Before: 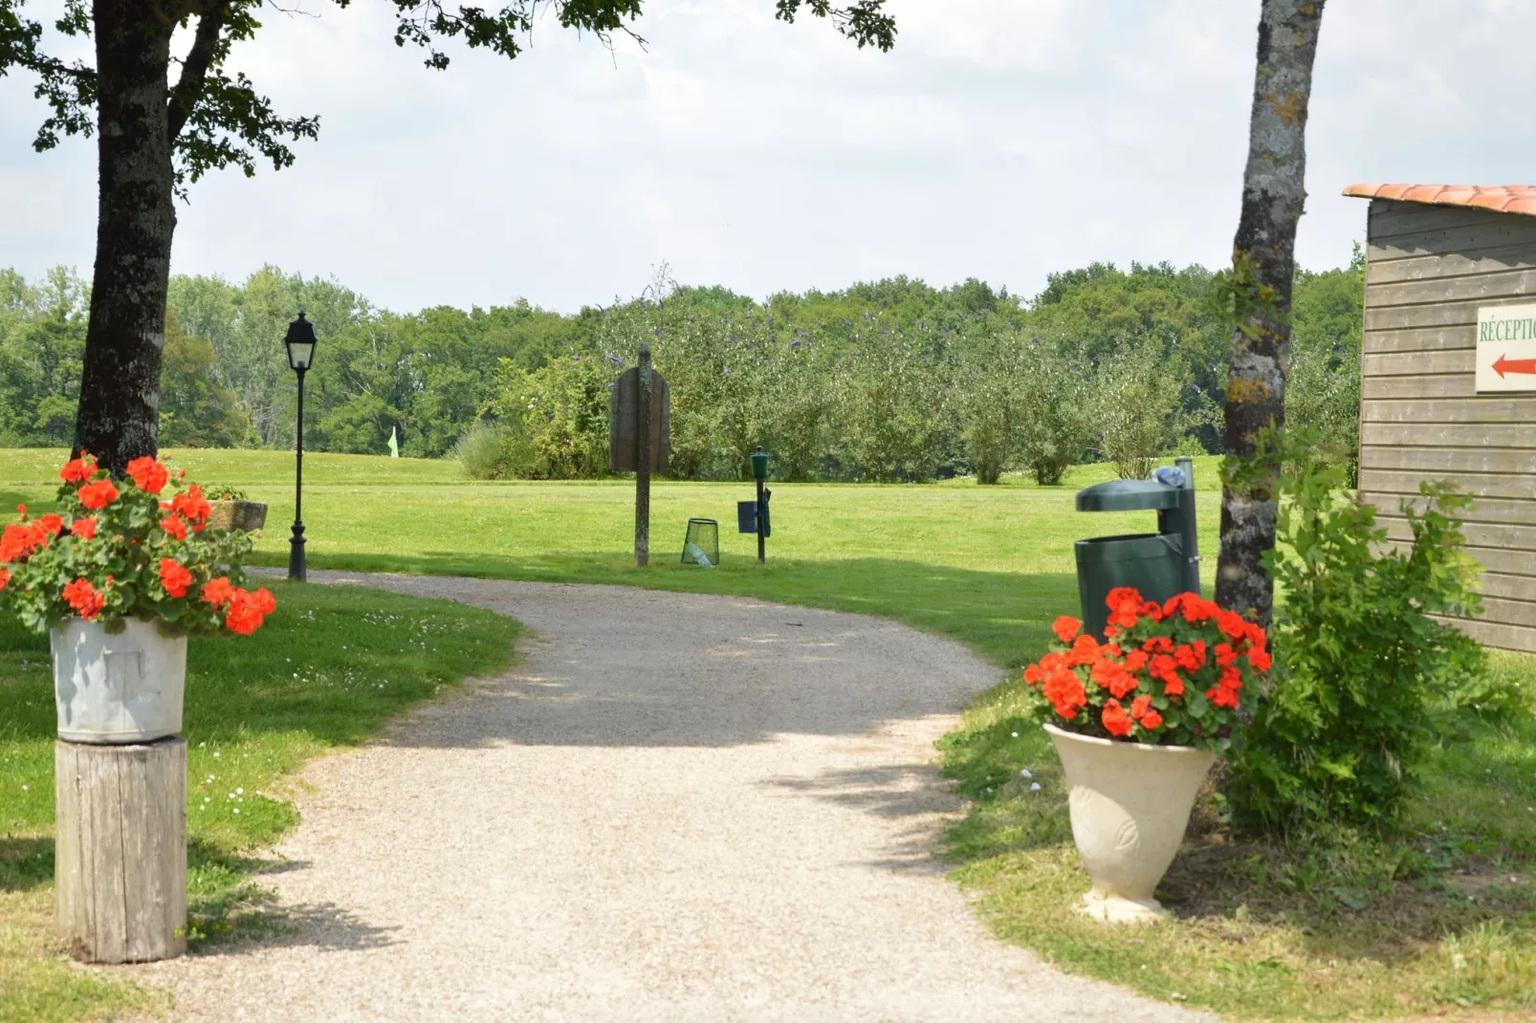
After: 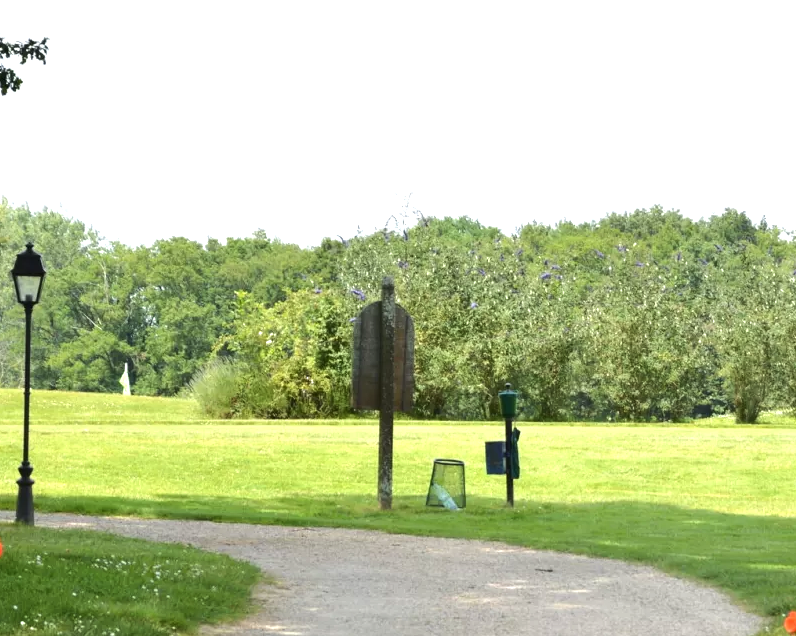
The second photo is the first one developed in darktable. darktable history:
exposure: exposure 0.338 EV, compensate exposure bias true, compensate highlight preservation false
crop: left 17.856%, top 7.829%, right 32.532%, bottom 32.665%
tone equalizer: -8 EV -0.415 EV, -7 EV -0.356 EV, -6 EV -0.346 EV, -5 EV -0.249 EV, -3 EV 0.256 EV, -2 EV 0.306 EV, -1 EV 0.398 EV, +0 EV 0.395 EV, edges refinement/feathering 500, mask exposure compensation -1.57 EV, preserve details no
